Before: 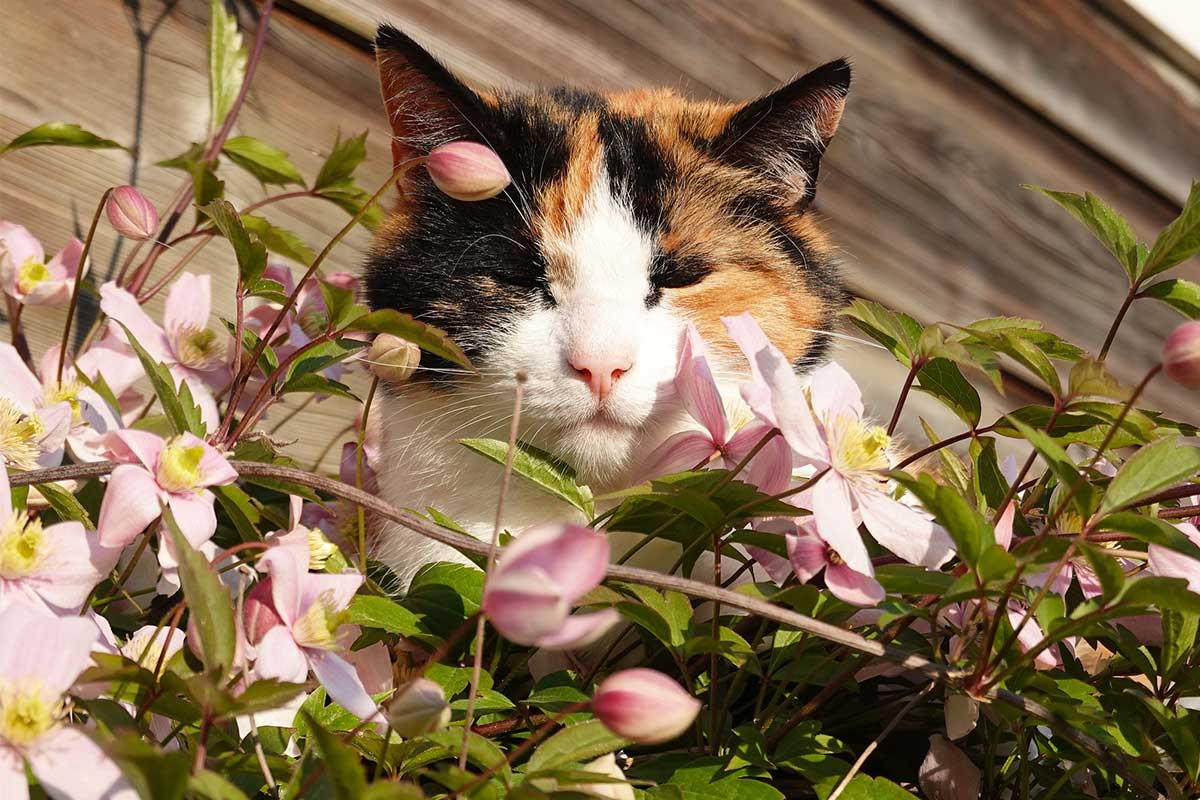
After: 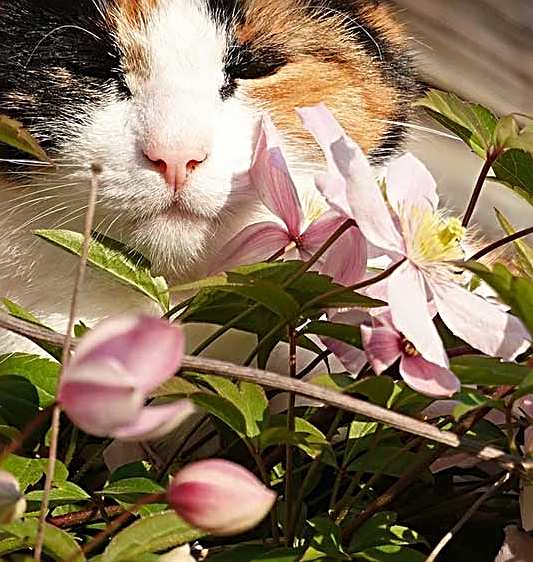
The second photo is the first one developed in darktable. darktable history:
sharpen: radius 2.817, amount 0.715
crop: left 35.432%, top 26.233%, right 20.145%, bottom 3.432%
